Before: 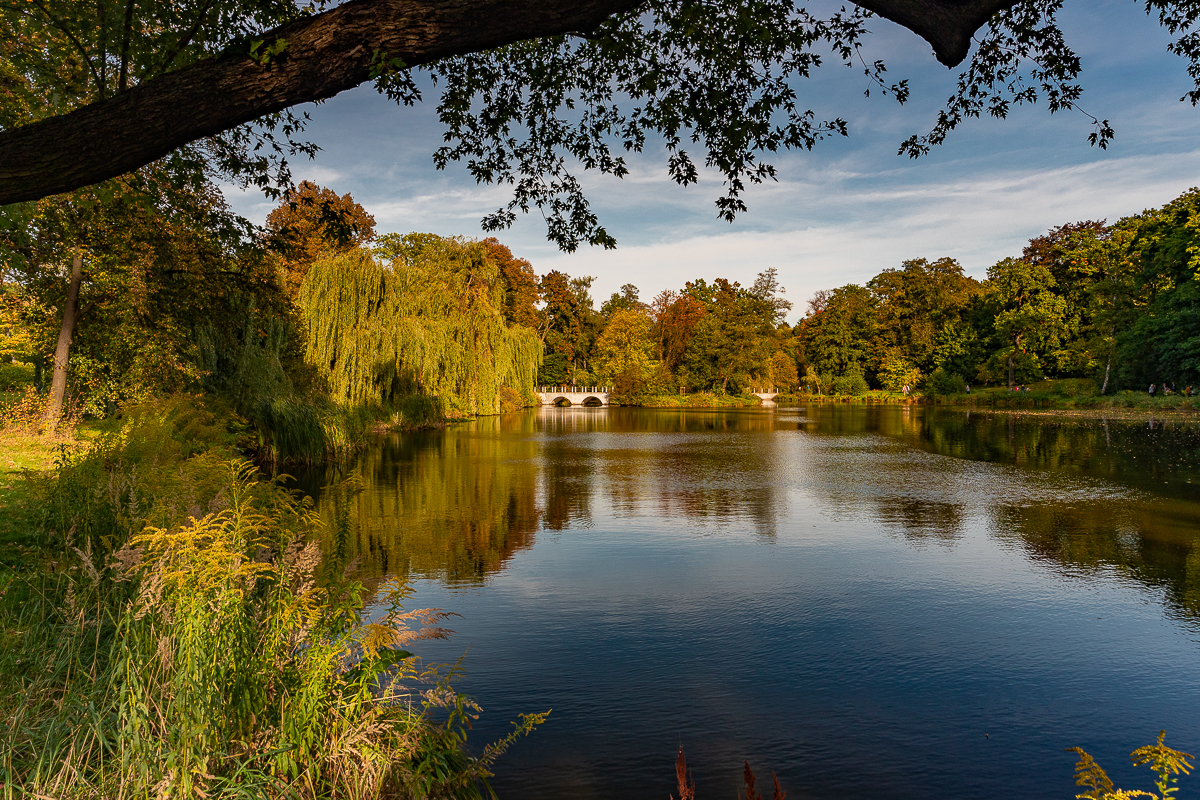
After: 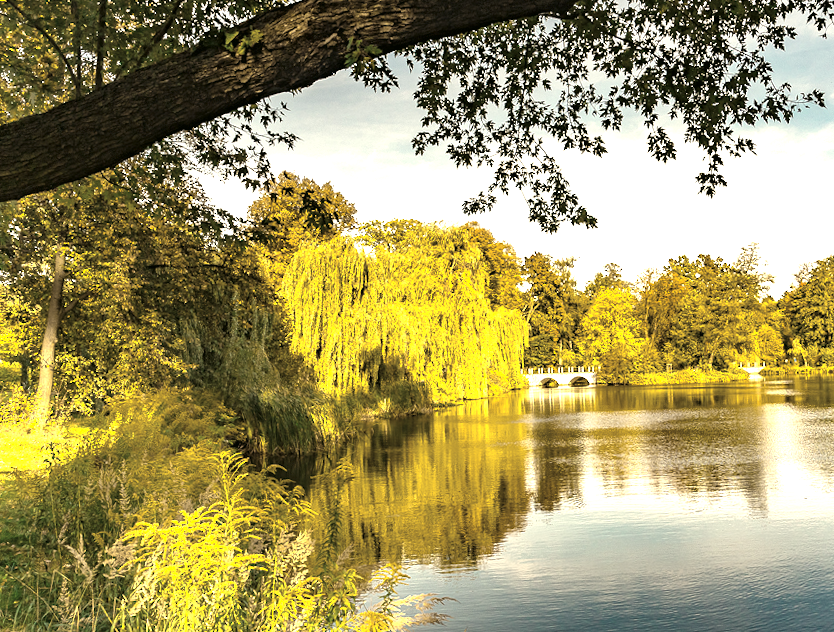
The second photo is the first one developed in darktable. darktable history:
crop: right 28.885%, bottom 16.626%
tone curve: curves: ch1 [(0, 0) (0.173, 0.145) (0.467, 0.477) (0.808, 0.611) (1, 1)]; ch2 [(0, 0) (0.255, 0.314) (0.498, 0.509) (0.694, 0.64) (1, 1)], color space Lab, independent channels, preserve colors none
exposure: black level correction 0, exposure 1.75 EV, compensate exposure bias true, compensate highlight preservation false
rotate and perspective: rotation -2°, crop left 0.022, crop right 0.978, crop top 0.049, crop bottom 0.951
white balance: red 1.123, blue 0.83
